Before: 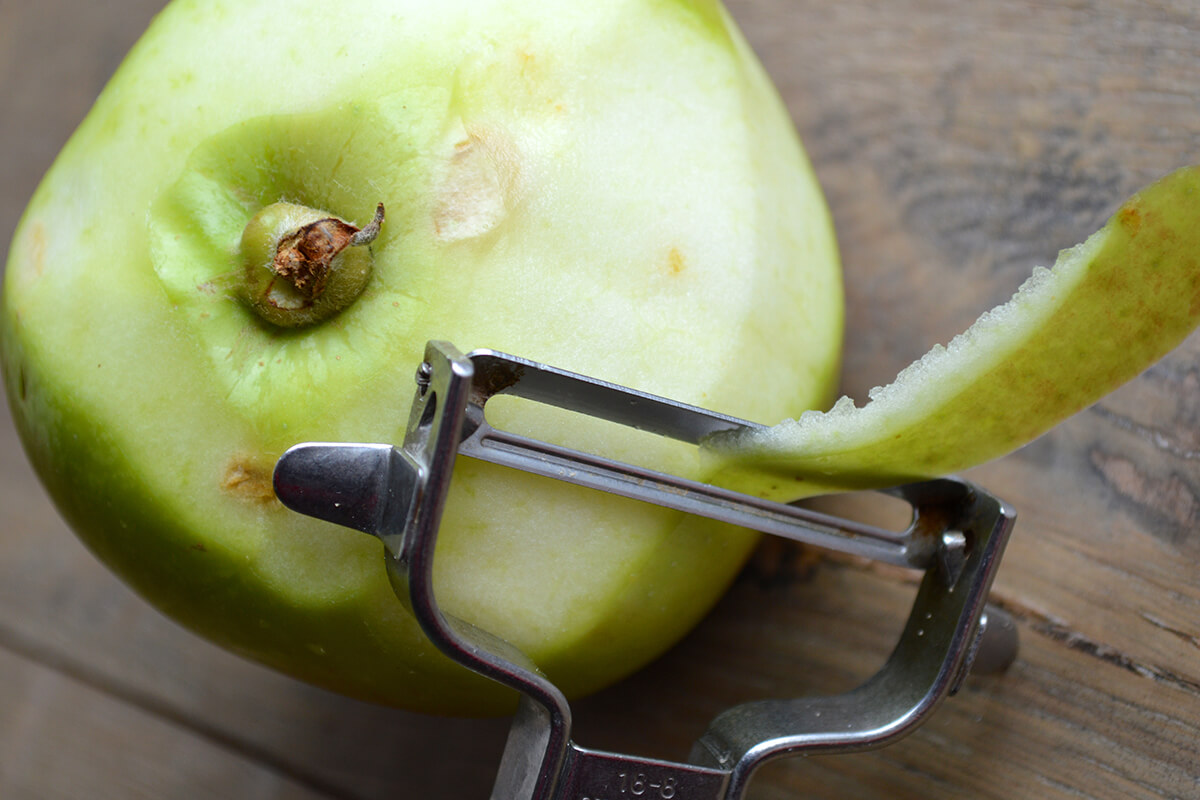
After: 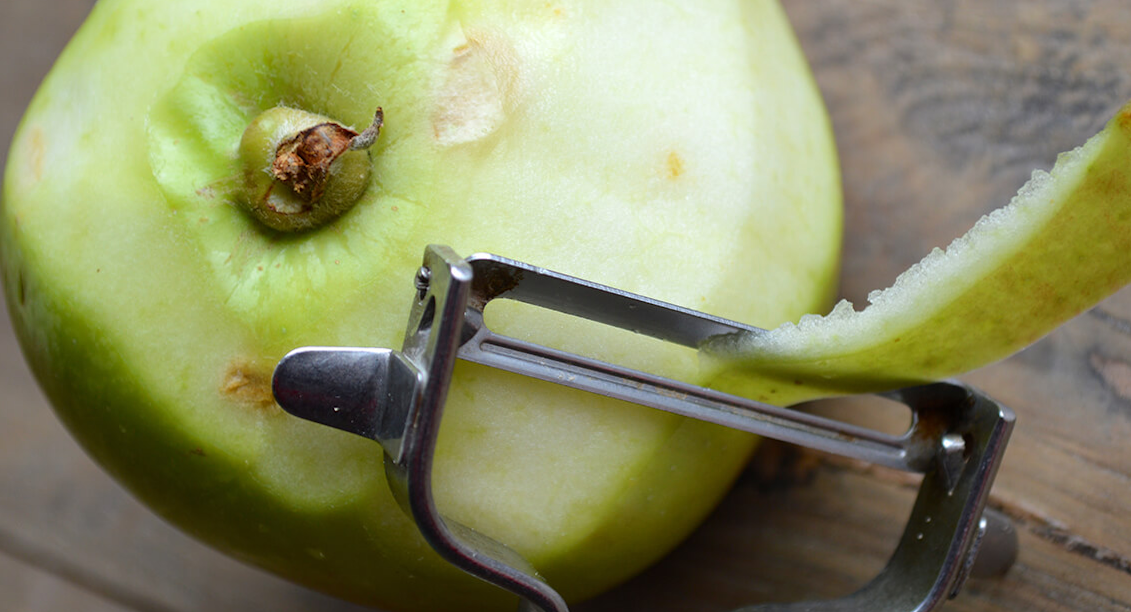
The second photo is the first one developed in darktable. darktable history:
crop and rotate: angle 0.085°, top 12.006%, right 5.47%, bottom 11.206%
